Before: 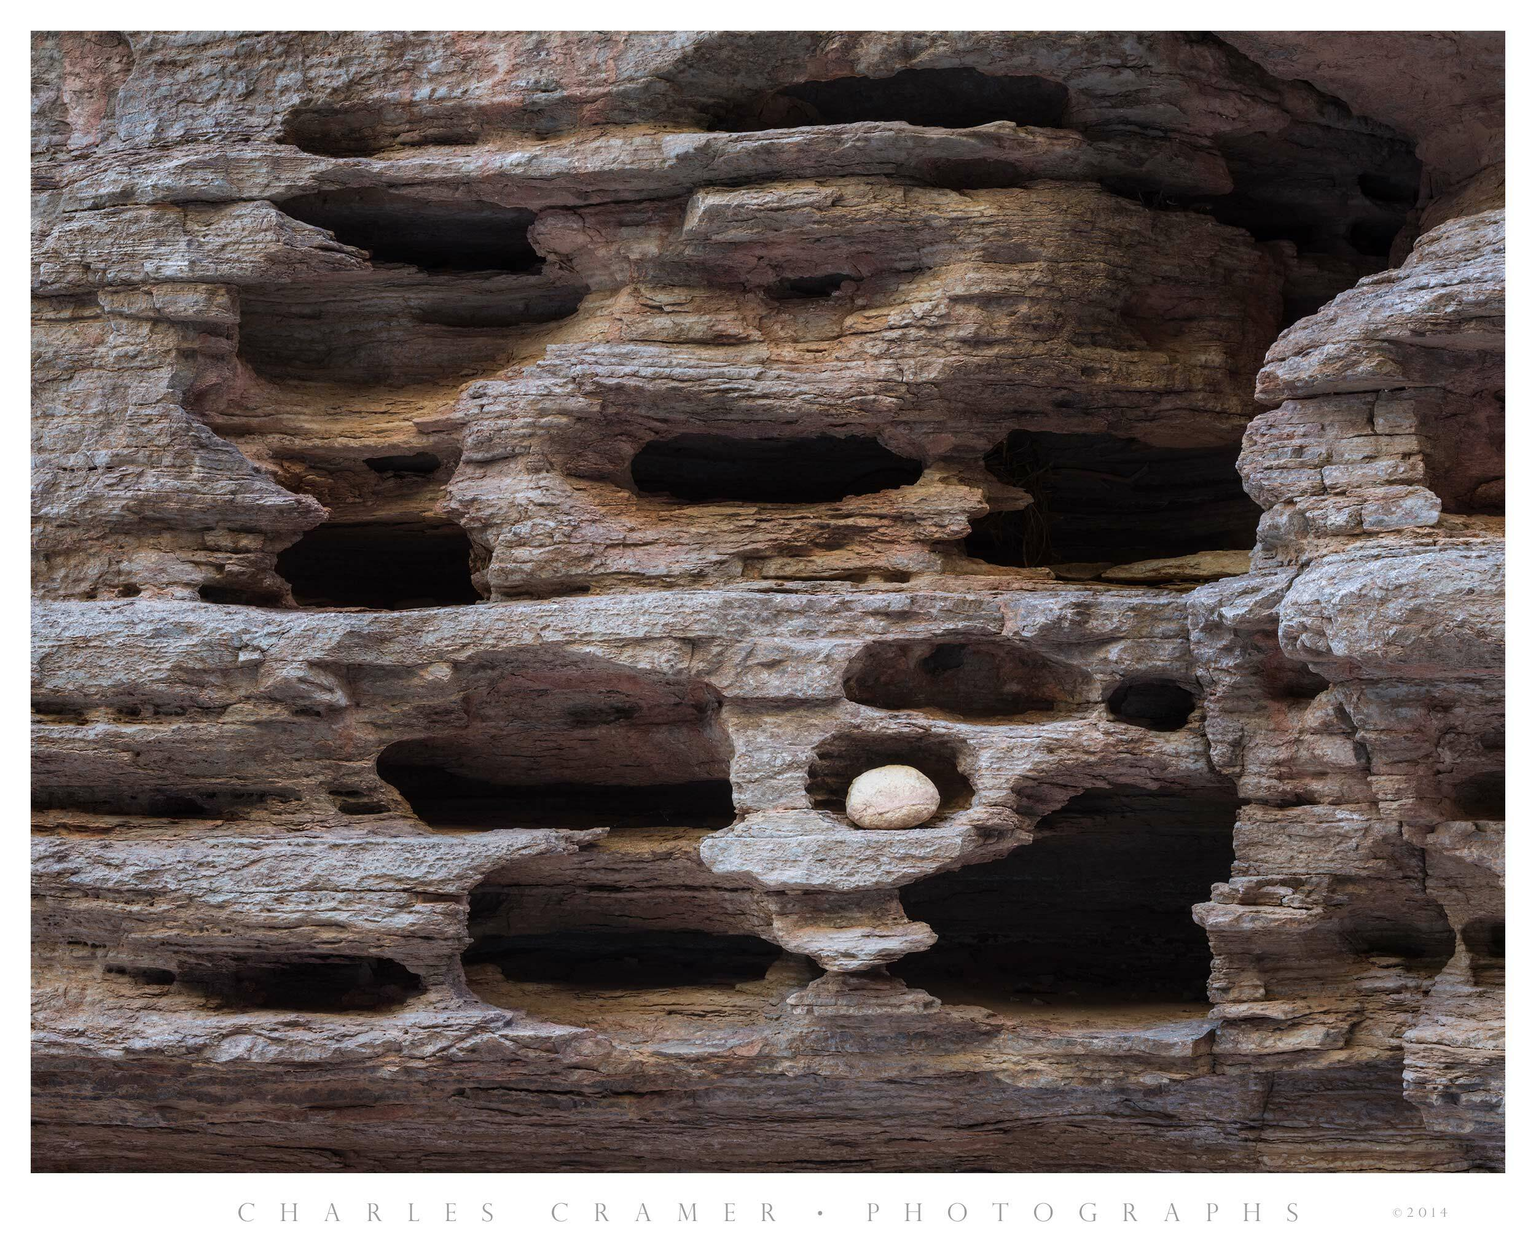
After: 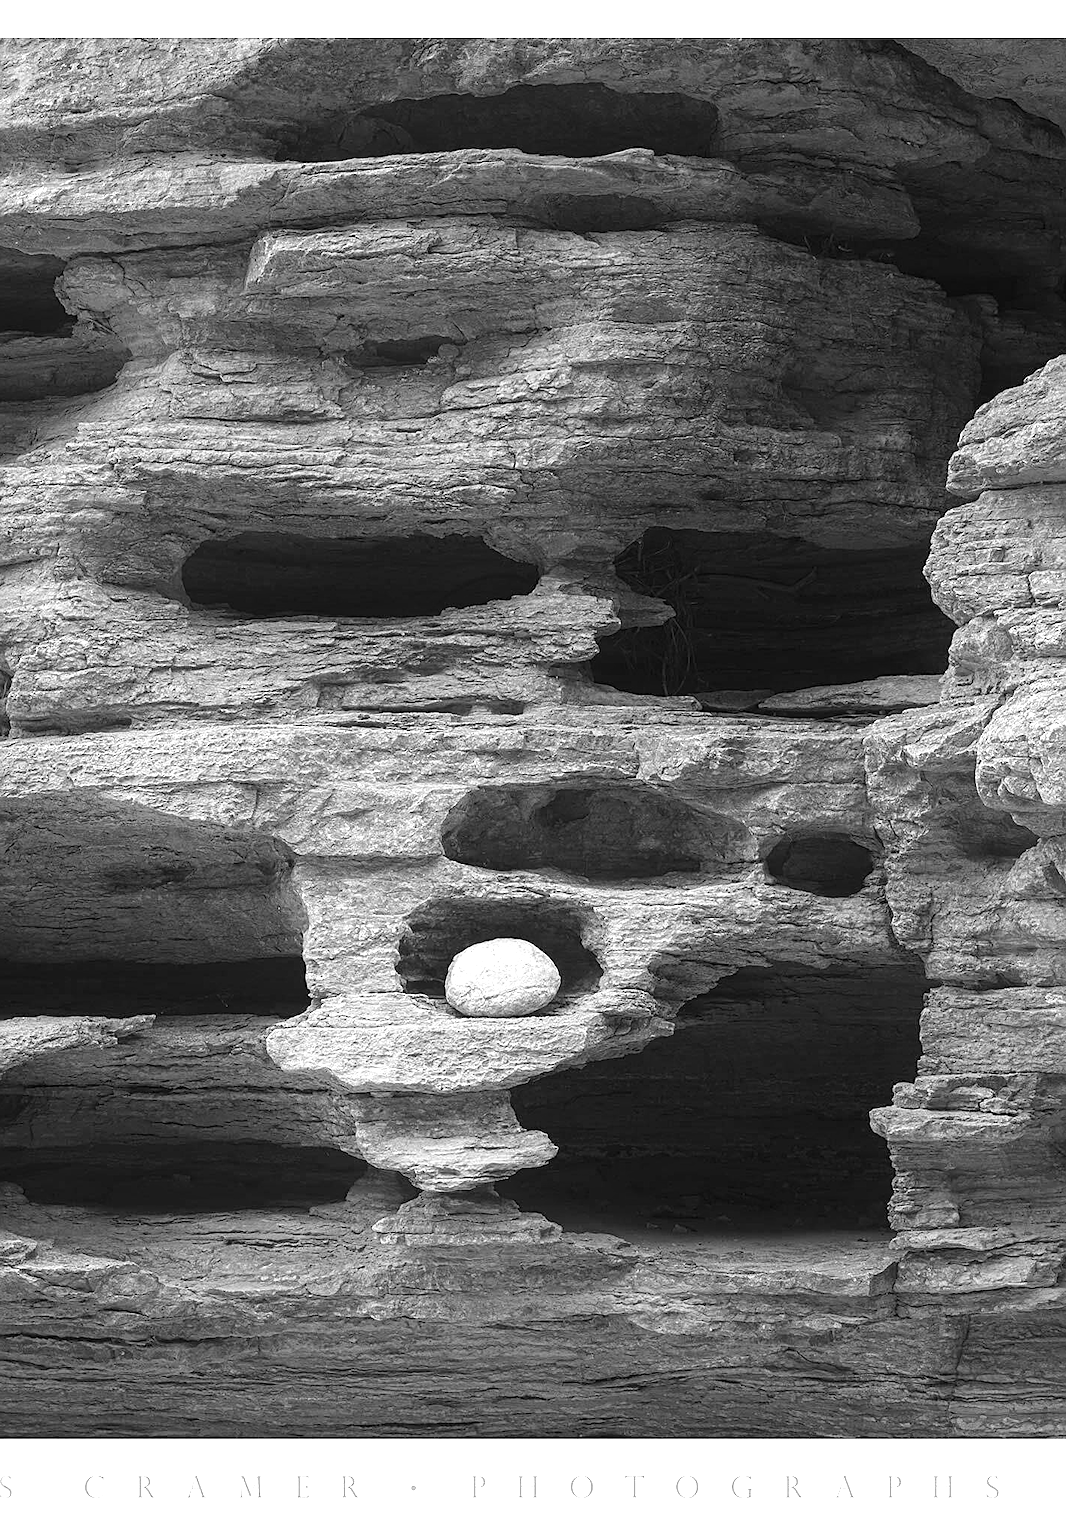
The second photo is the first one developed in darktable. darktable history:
sharpen: on, module defaults
contrast equalizer: y [[0.439, 0.44, 0.442, 0.457, 0.493, 0.498], [0.5 ×6], [0.5 ×6], [0 ×6], [0 ×6]]
exposure: black level correction 0, exposure 0.953 EV, compensate exposure bias true, compensate highlight preservation false
monochrome: a -6.99, b 35.61, size 1.4
crop: left 31.458%, top 0%, right 11.876%
color correction: saturation 0.8
